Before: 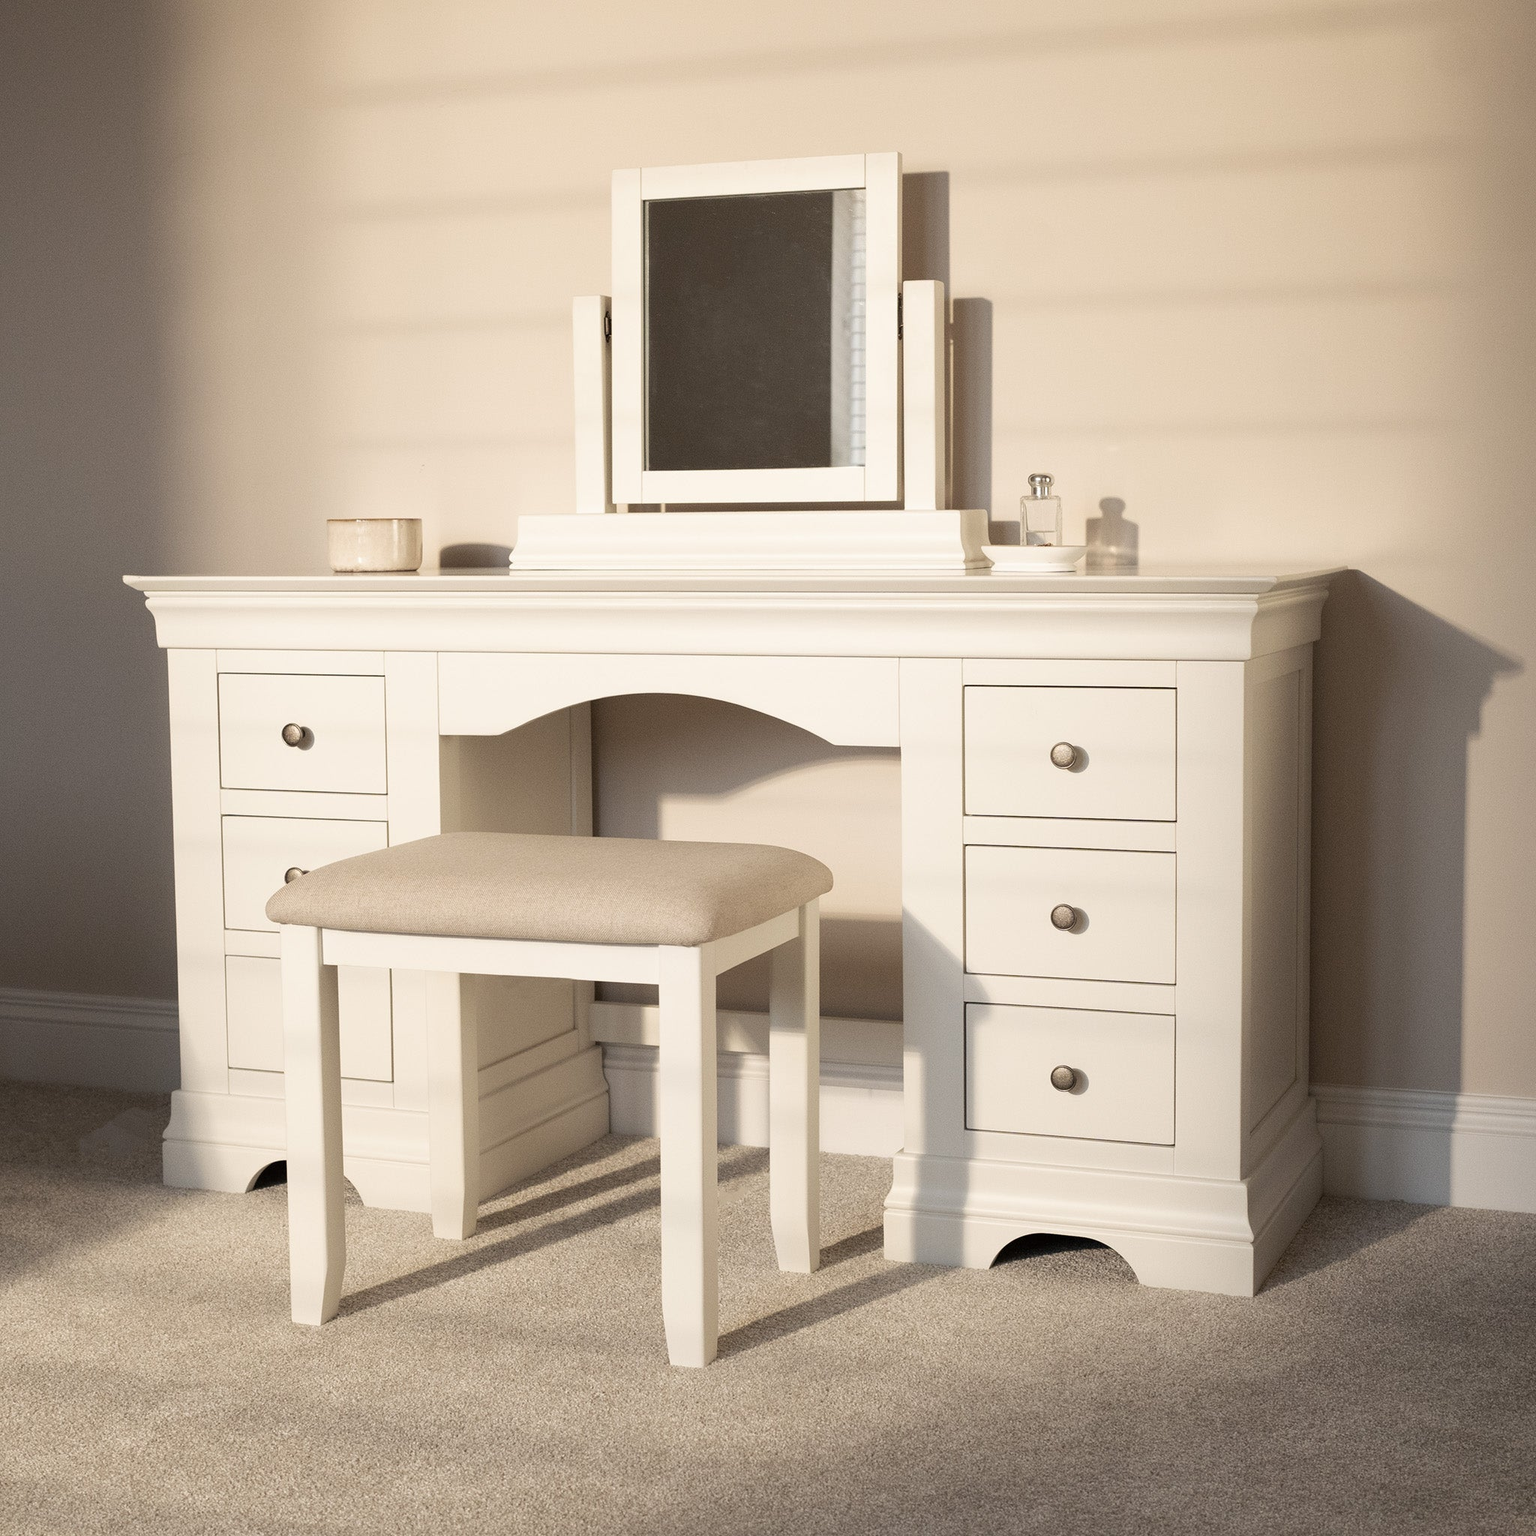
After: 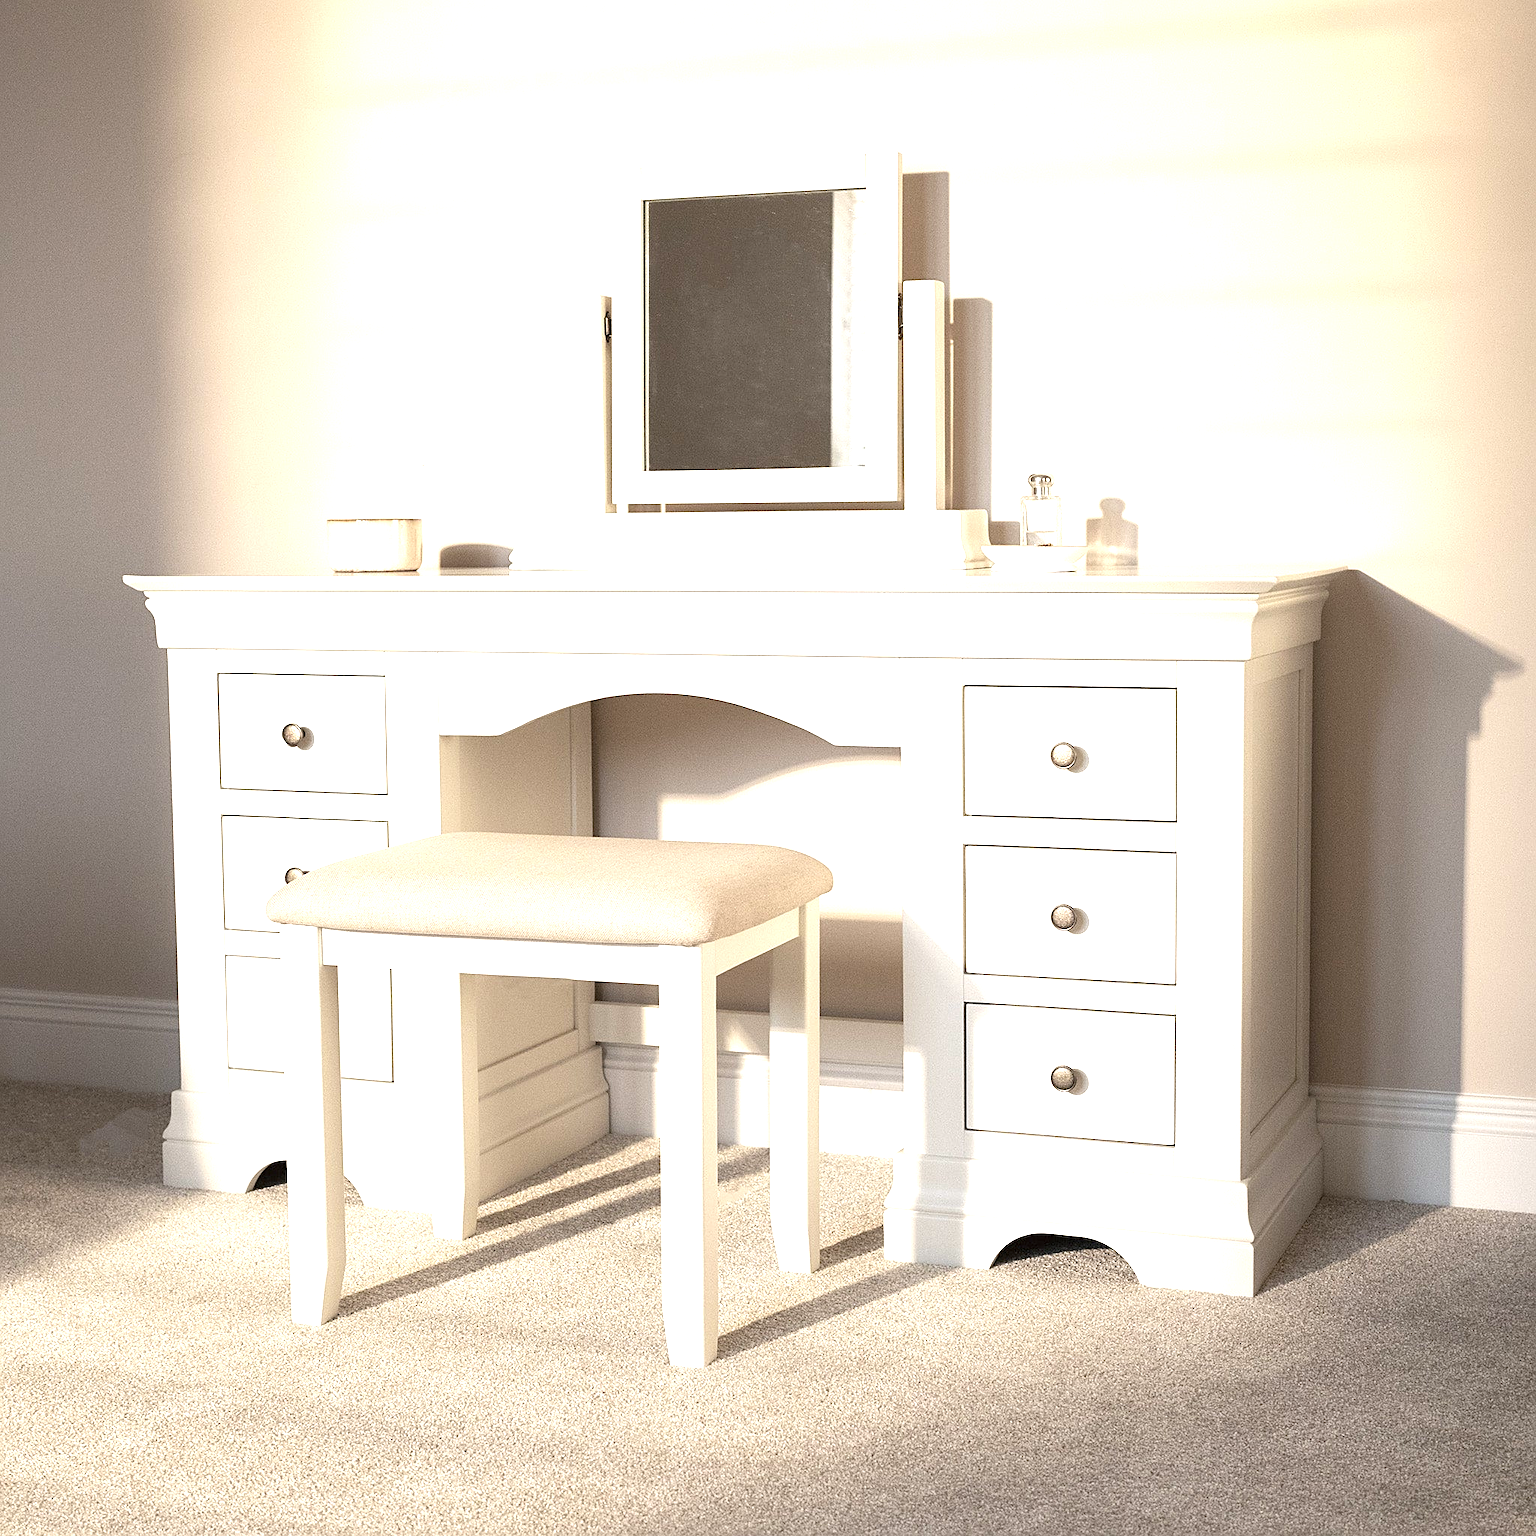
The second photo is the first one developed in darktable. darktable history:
white balance: red 0.988, blue 1.017
exposure: black level correction 0, exposure 1.1 EV, compensate exposure bias true, compensate highlight preservation false
sharpen: on, module defaults
